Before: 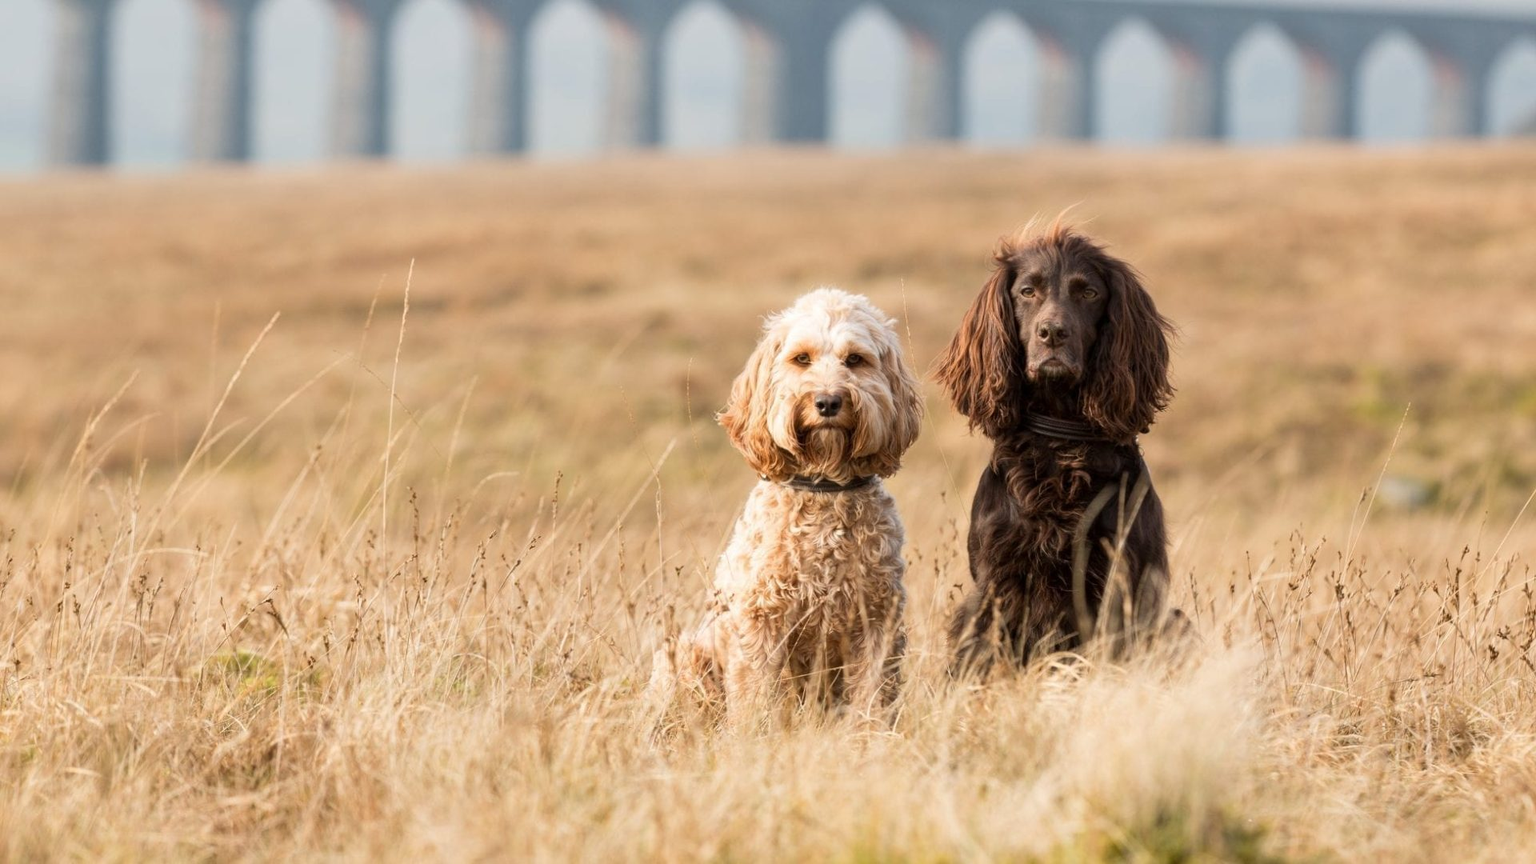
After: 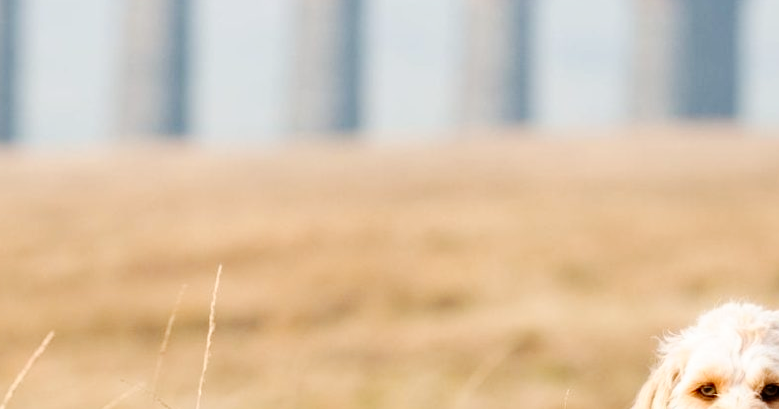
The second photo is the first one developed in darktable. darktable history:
crop: left 15.452%, top 5.459%, right 43.956%, bottom 56.62%
tone curve: curves: ch0 [(0, 0) (0.003, 0) (0.011, 0.001) (0.025, 0.003) (0.044, 0.005) (0.069, 0.012) (0.1, 0.023) (0.136, 0.039) (0.177, 0.088) (0.224, 0.15) (0.277, 0.239) (0.335, 0.334) (0.399, 0.43) (0.468, 0.526) (0.543, 0.621) (0.623, 0.711) (0.709, 0.791) (0.801, 0.87) (0.898, 0.949) (1, 1)], preserve colors none
